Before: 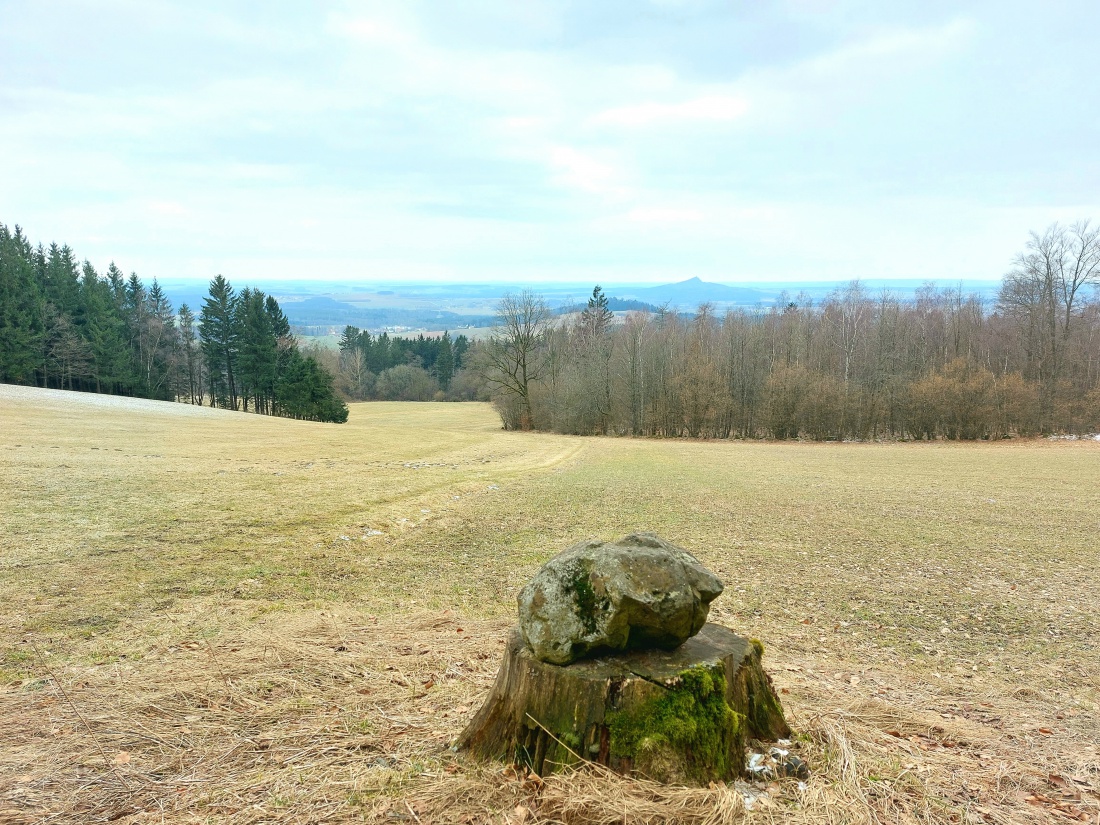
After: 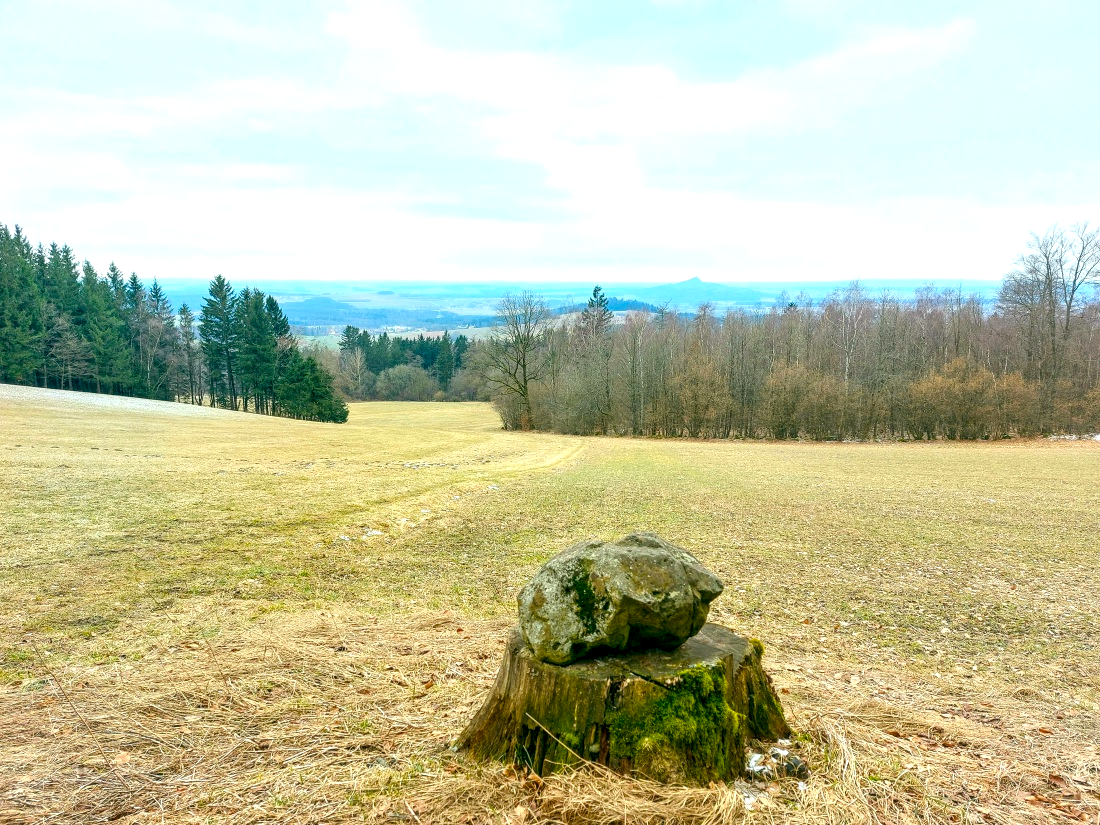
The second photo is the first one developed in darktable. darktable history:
shadows and highlights: shadows 13.82, white point adjustment 1.3, highlights -1.35, highlights color adjustment 39.86%, soften with gaussian
exposure: exposure 0.239 EV, compensate highlight preservation false
color balance rgb: global offset › luminance -0.348%, global offset › chroma 0.118%, global offset › hue 167.94°, linear chroma grading › shadows 10.245%, linear chroma grading › highlights 9.533%, linear chroma grading › global chroma 14.378%, linear chroma grading › mid-tones 14.69%, perceptual saturation grading › global saturation -0.375%
local contrast: detail 130%
